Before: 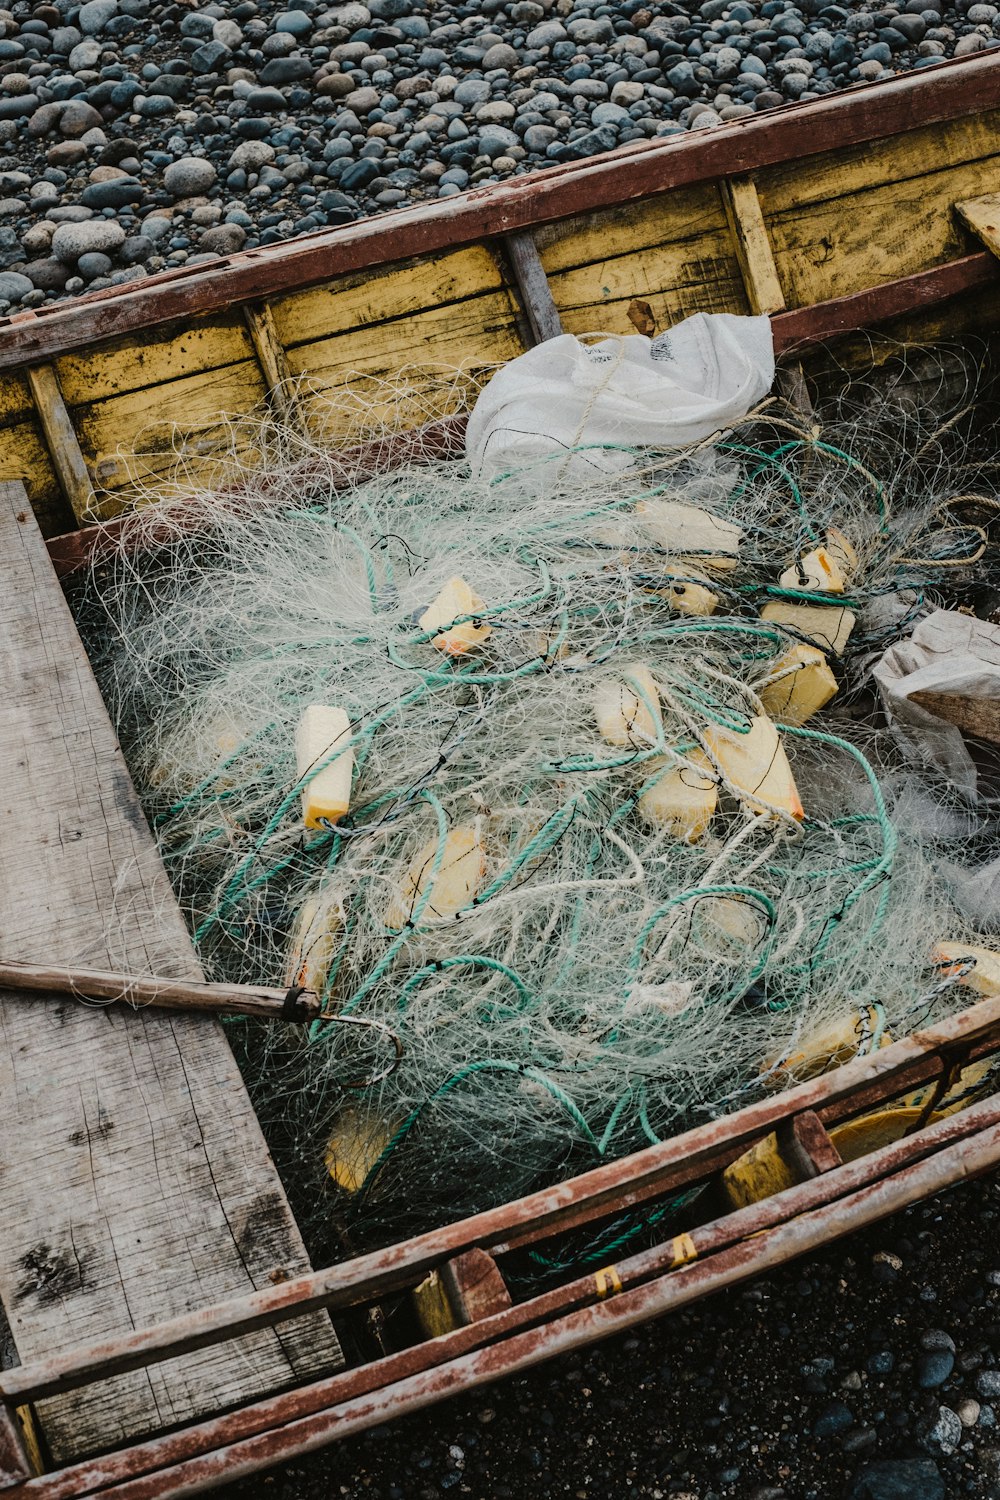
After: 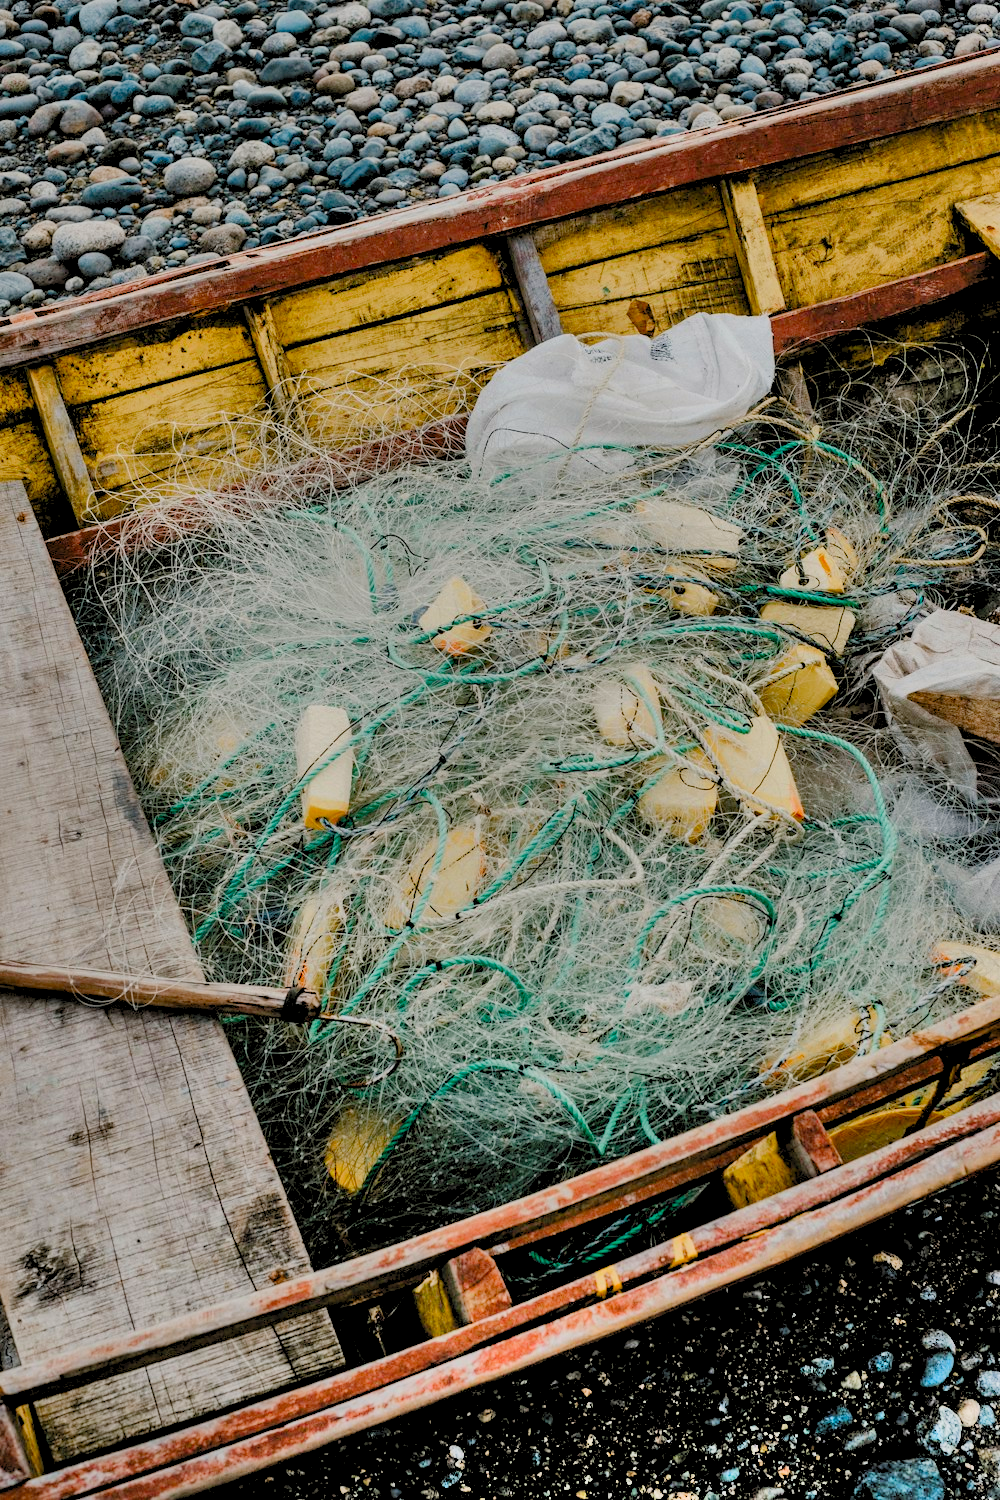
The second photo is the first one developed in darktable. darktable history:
shadows and highlights: shadows 82.34, white point adjustment -9.06, highlights -61.29, soften with gaussian
color balance rgb: highlights gain › chroma 0.133%, highlights gain › hue 332.64°, perceptual saturation grading › global saturation 20%, perceptual saturation grading › highlights -25.634%, perceptual saturation grading › shadows 25.219%
levels: levels [0.072, 0.414, 0.976]
